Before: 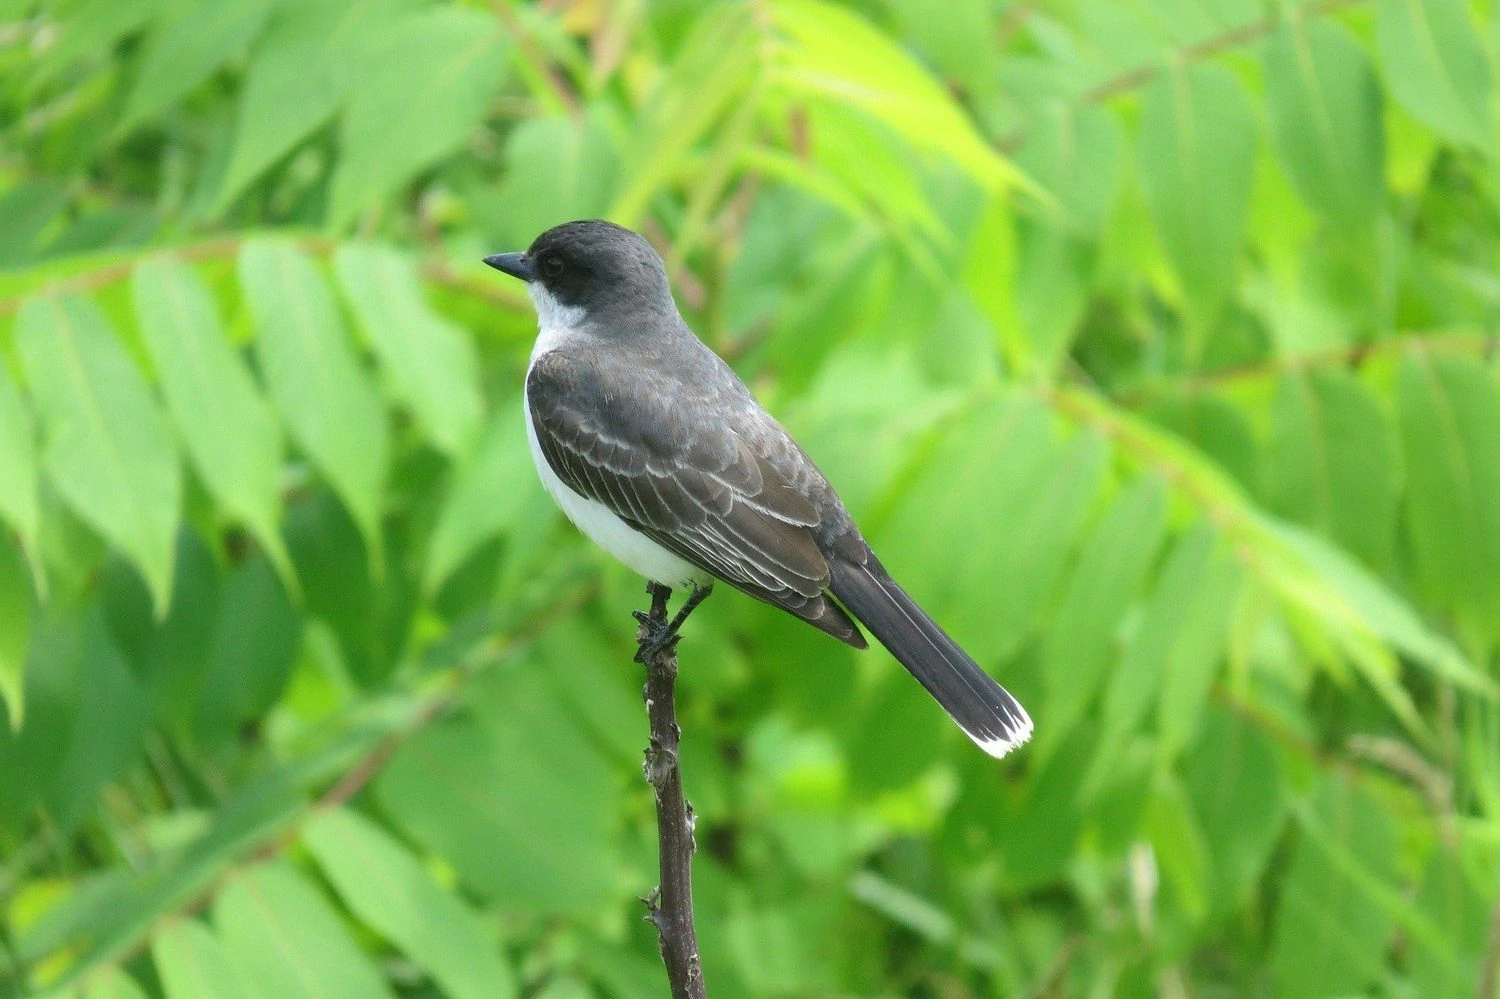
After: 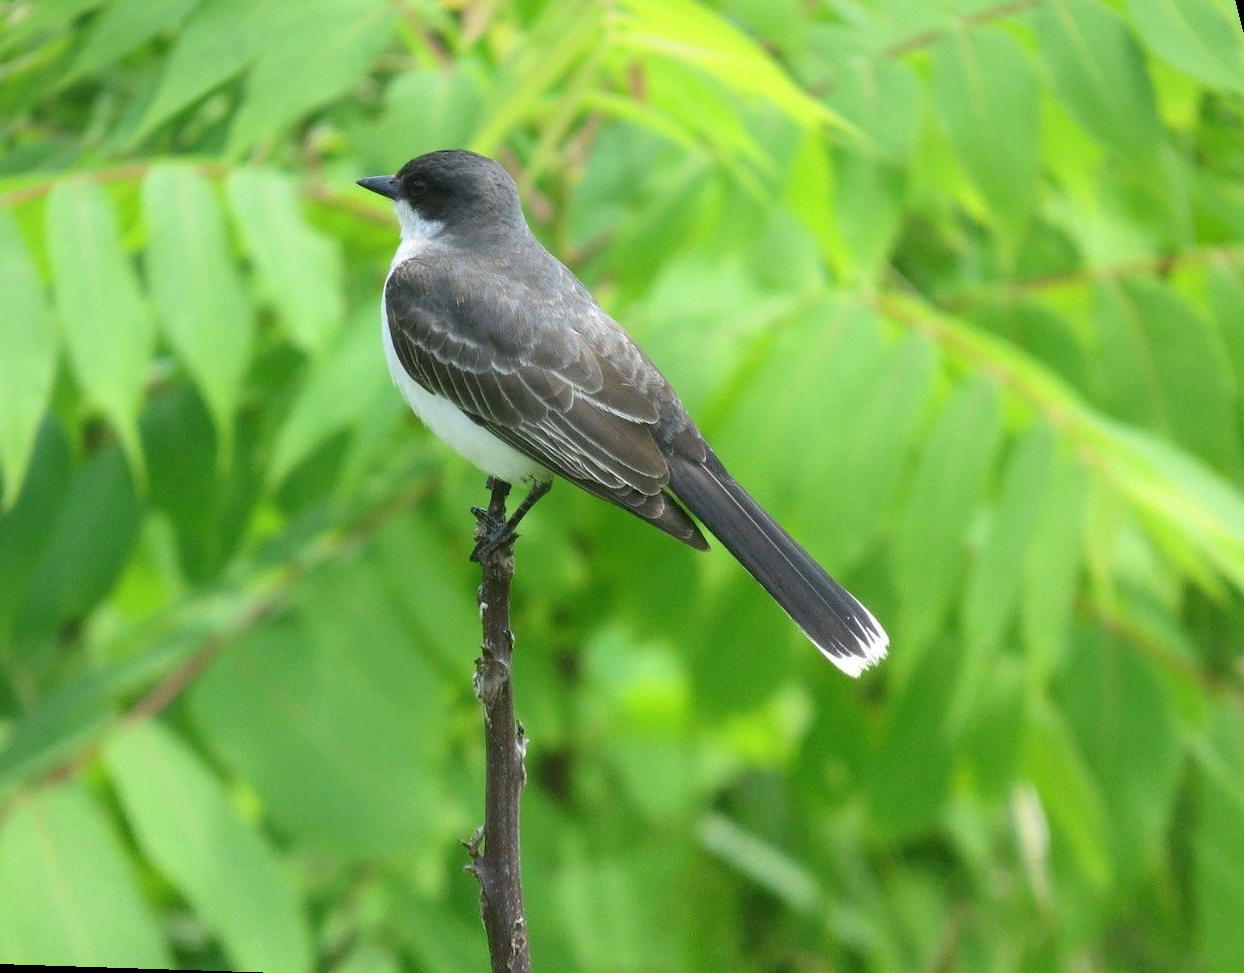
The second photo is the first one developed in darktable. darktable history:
rotate and perspective: rotation 0.72°, lens shift (vertical) -0.352, lens shift (horizontal) -0.051, crop left 0.152, crop right 0.859, crop top 0.019, crop bottom 0.964
tone equalizer: on, module defaults
